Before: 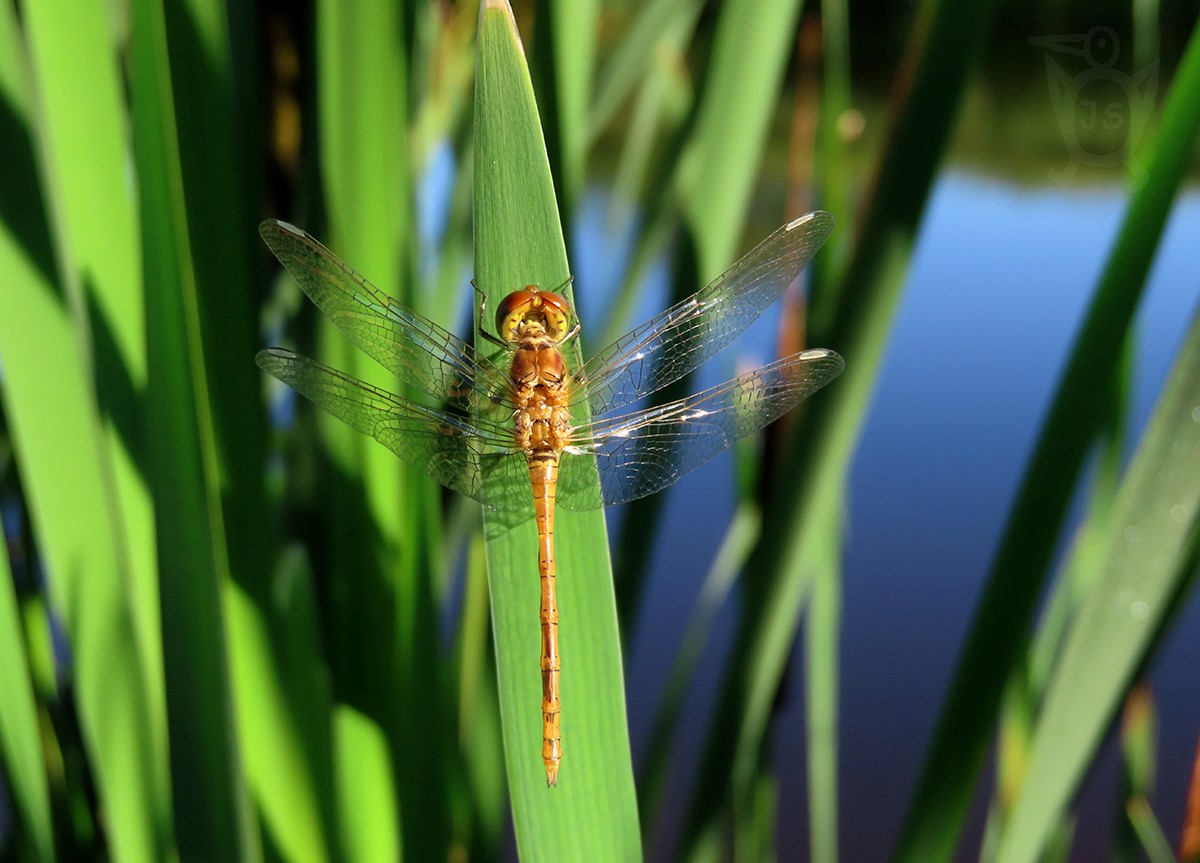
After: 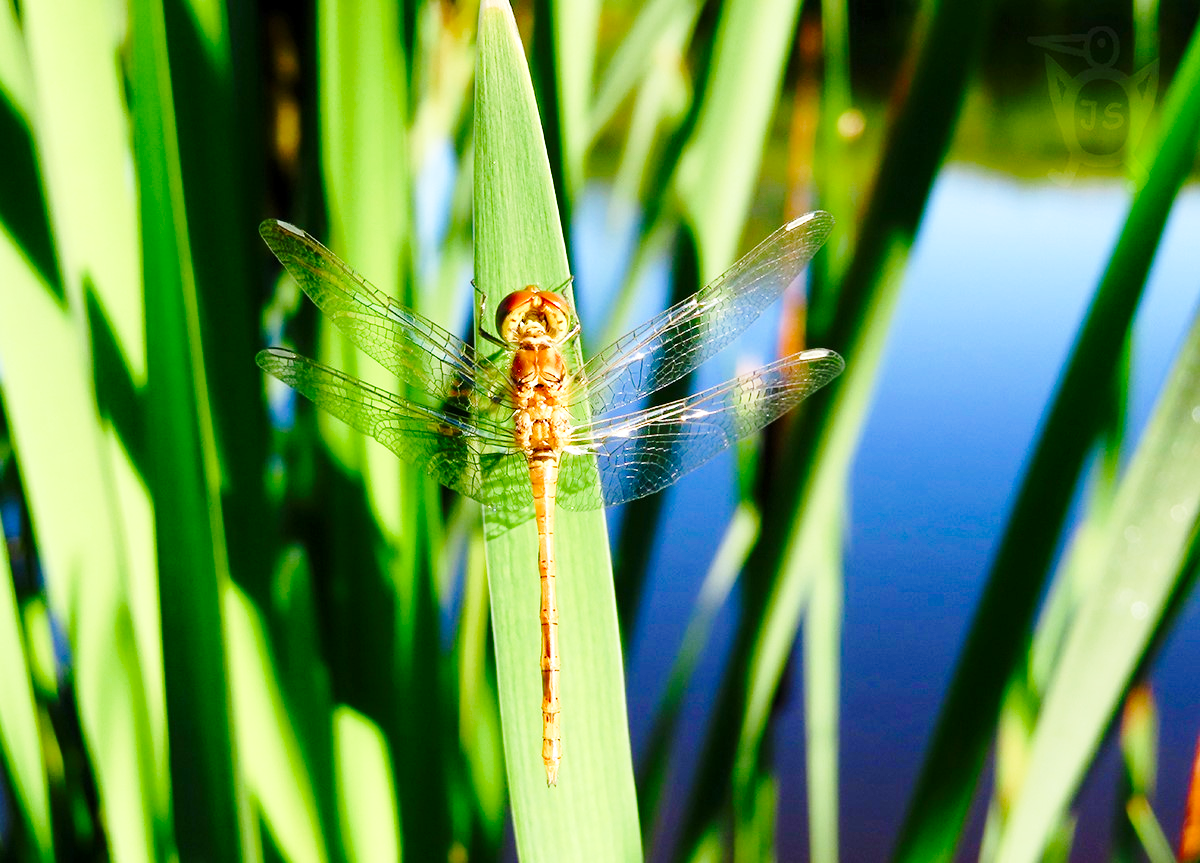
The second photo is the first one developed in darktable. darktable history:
base curve: curves: ch0 [(0, 0) (0.028, 0.03) (0.121, 0.232) (0.46, 0.748) (0.859, 0.968) (1, 1)], preserve colors none
color balance rgb: perceptual saturation grading › global saturation 20%, perceptual saturation grading › highlights -50%, perceptual saturation grading › shadows 30%, perceptual brilliance grading › global brilliance 10%, perceptual brilliance grading › shadows 15%
